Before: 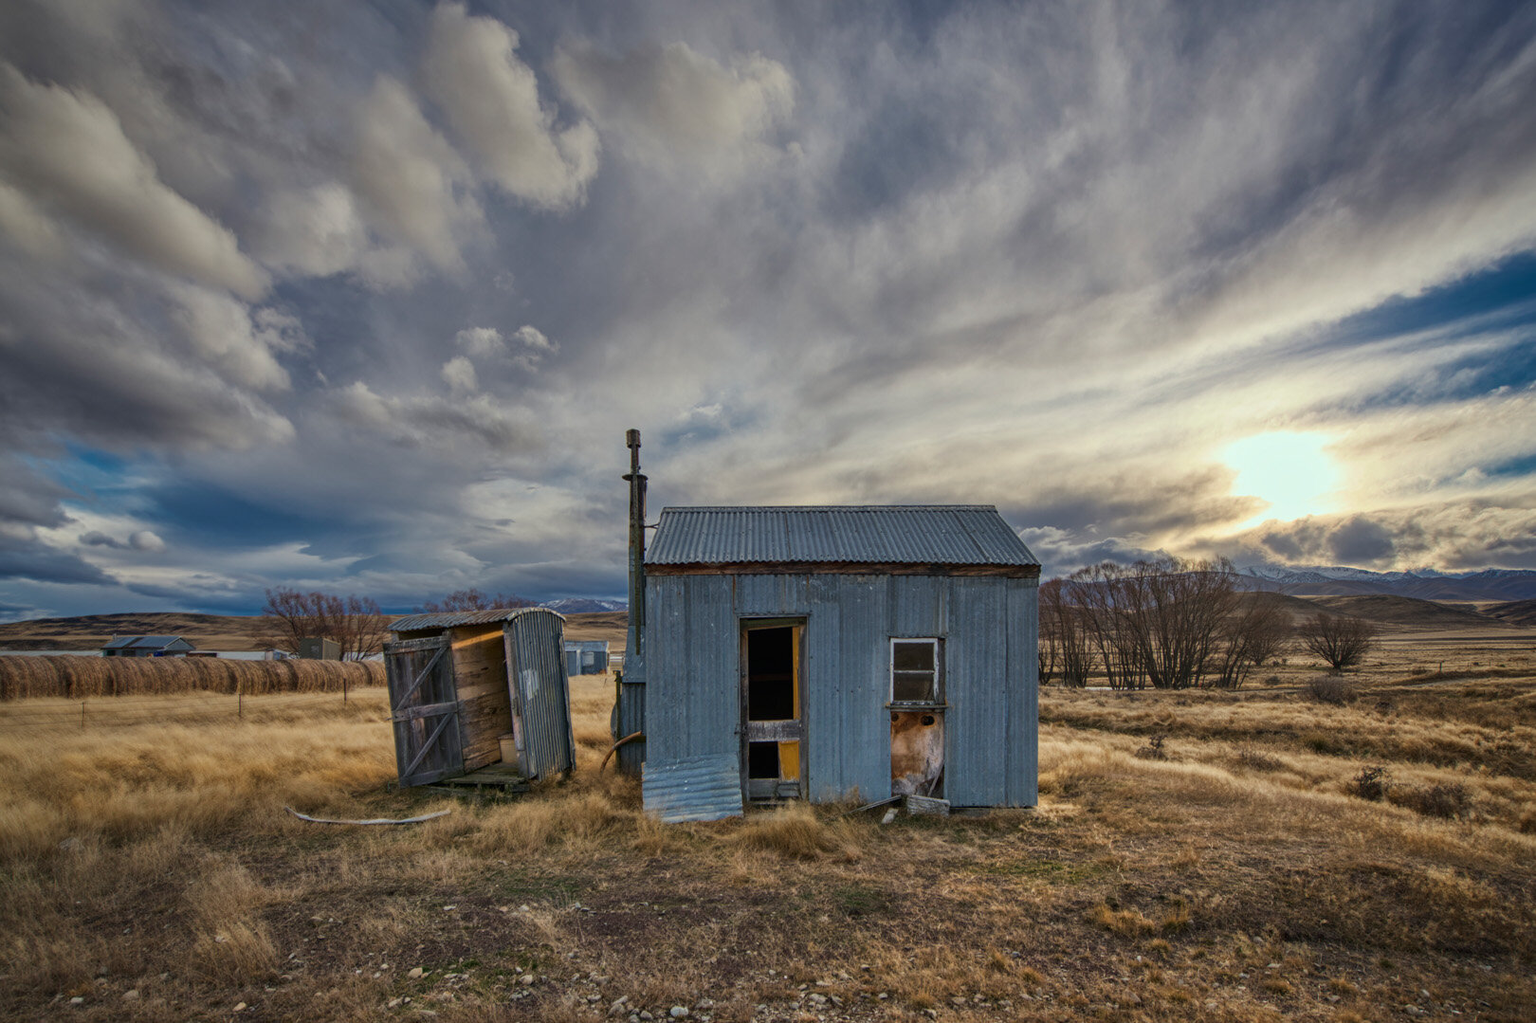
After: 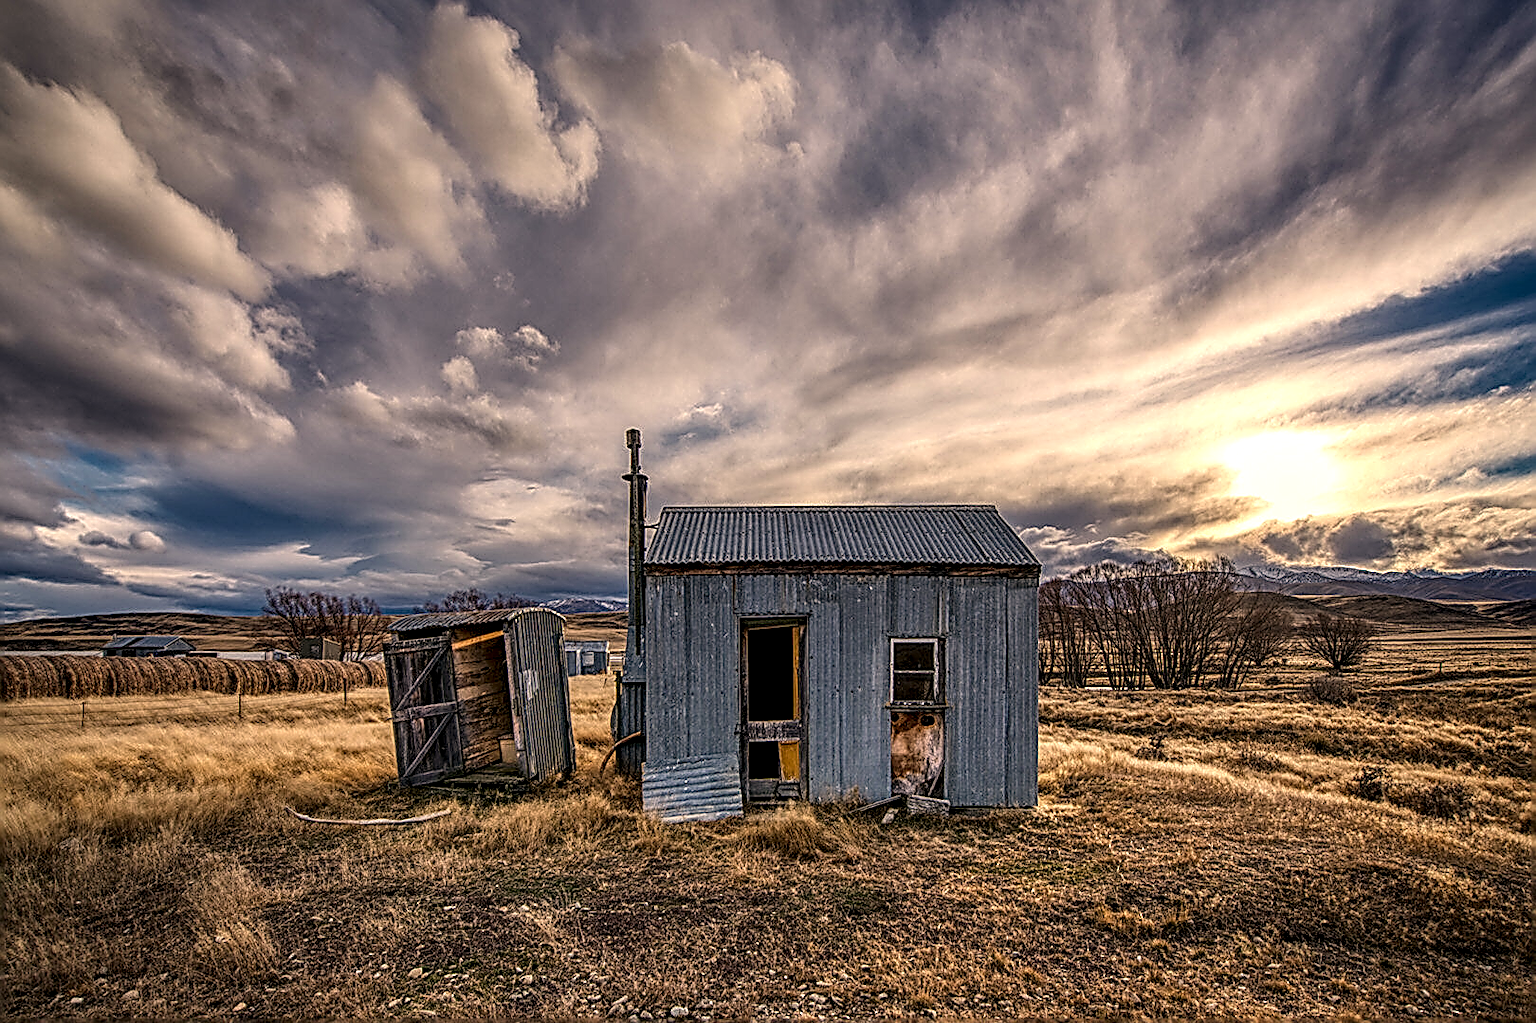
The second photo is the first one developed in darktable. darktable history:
color correction: highlights a* 11.65, highlights b* 11.9
sharpen: amount 1.995
local contrast: highlights 6%, shadows 40%, detail 184%, midtone range 0.464
